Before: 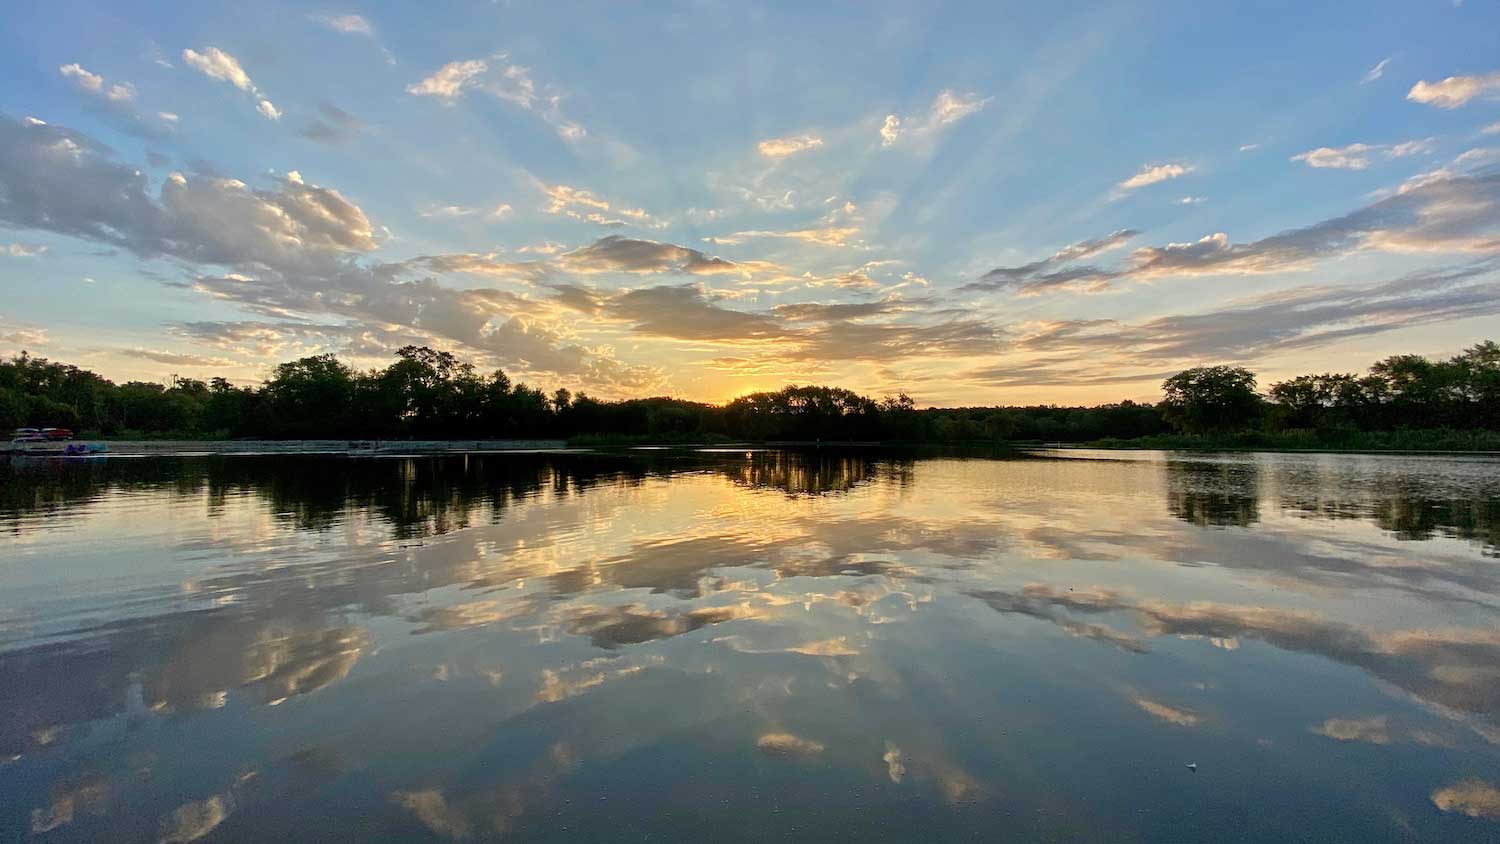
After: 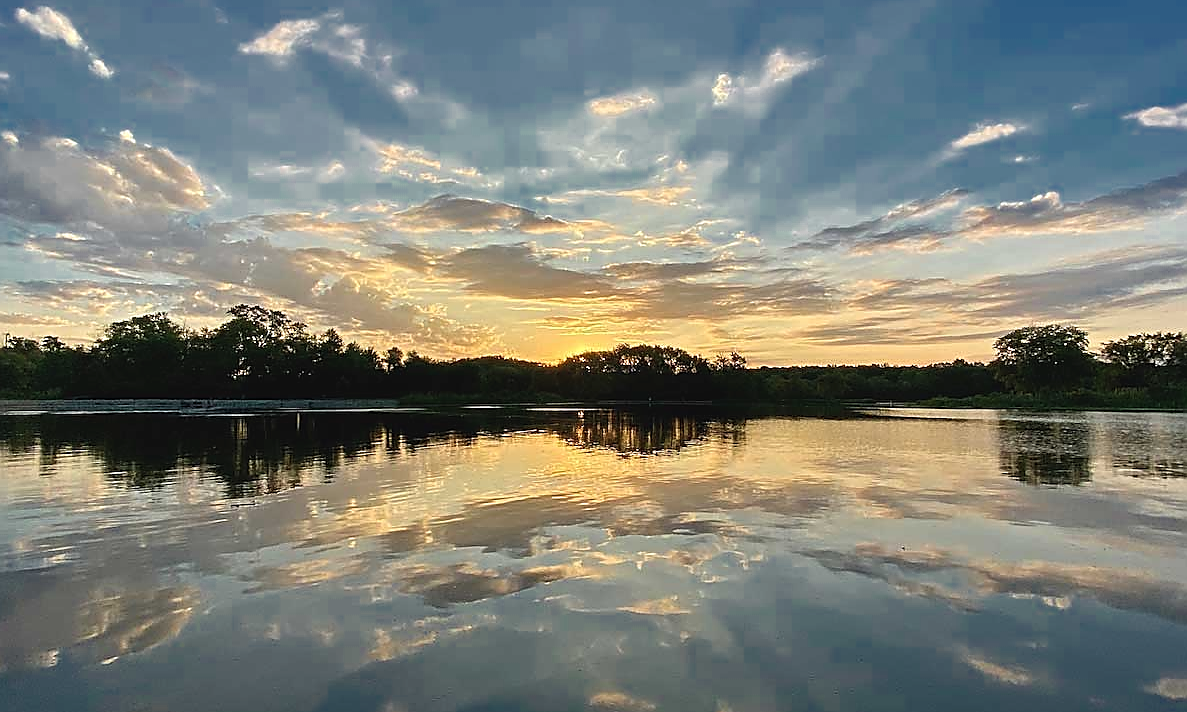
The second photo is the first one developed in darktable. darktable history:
exposure: black level correction -0.004, exposure 0.049 EV, compensate highlight preservation false
crop: left 11.263%, top 4.903%, right 9.585%, bottom 10.735%
color zones: curves: ch0 [(0, 0.497) (0.143, 0.5) (0.286, 0.5) (0.429, 0.483) (0.571, 0.116) (0.714, -0.006) (0.857, 0.28) (1, 0.497)]
sharpen: radius 1.392, amount 1.237, threshold 0.824
